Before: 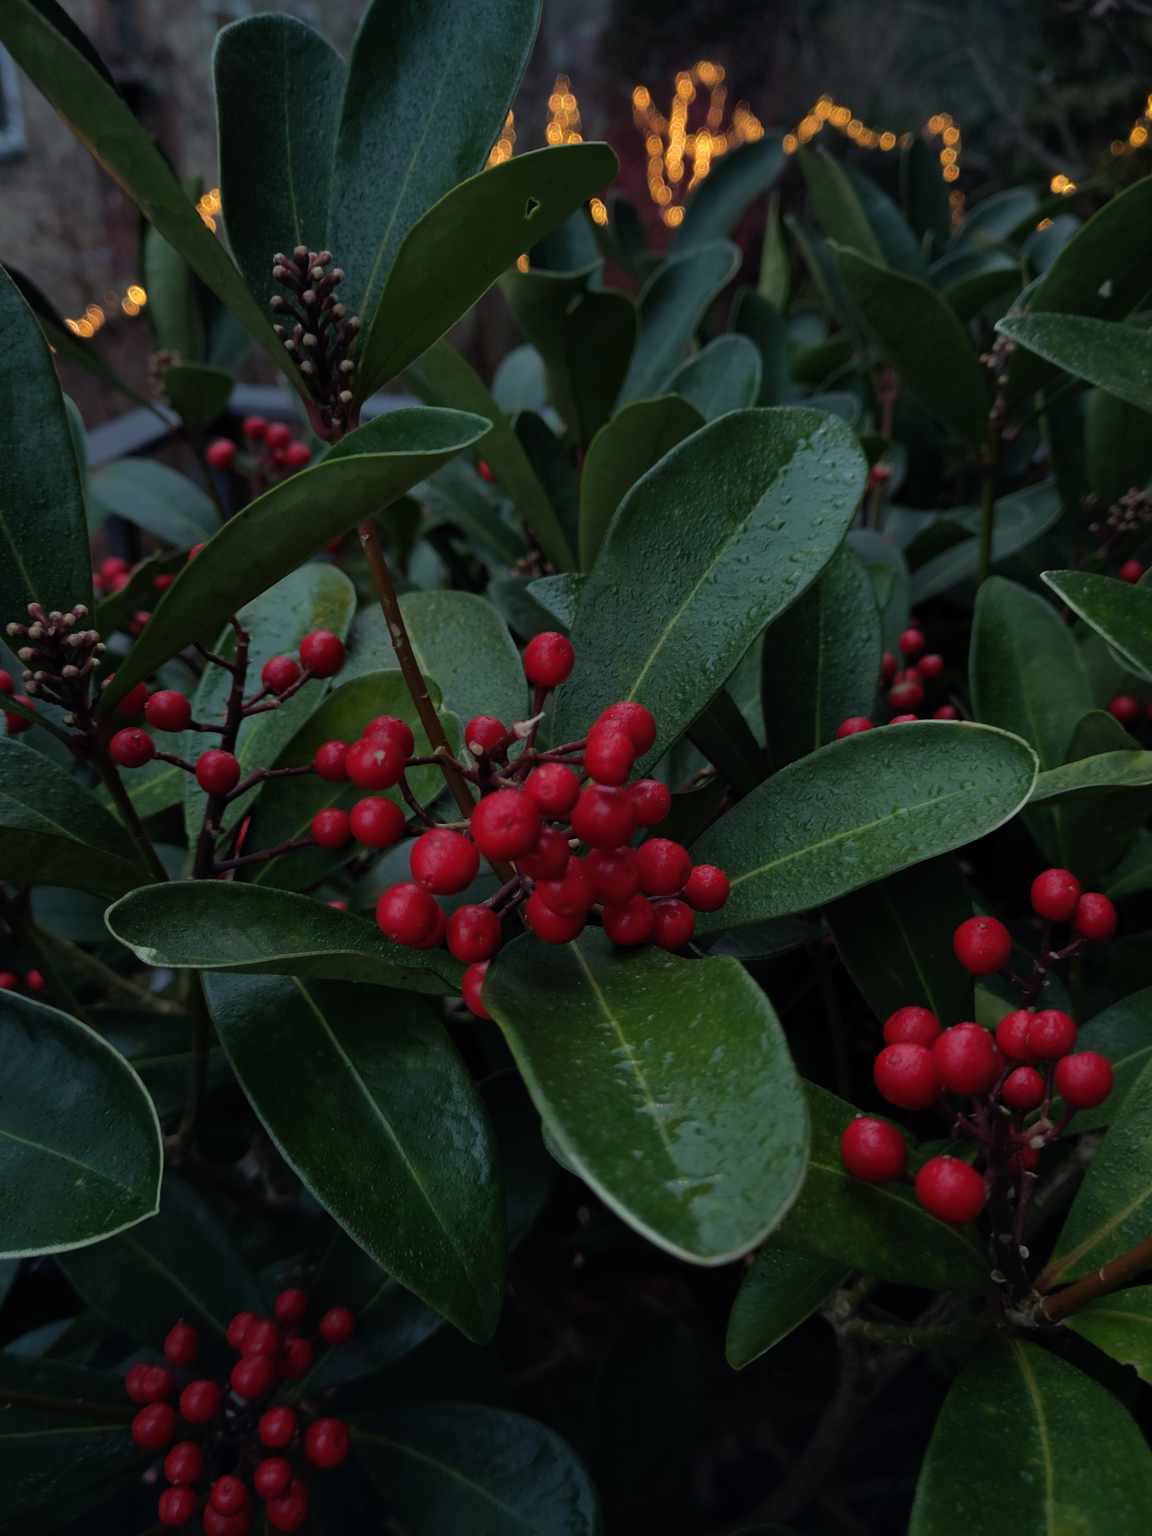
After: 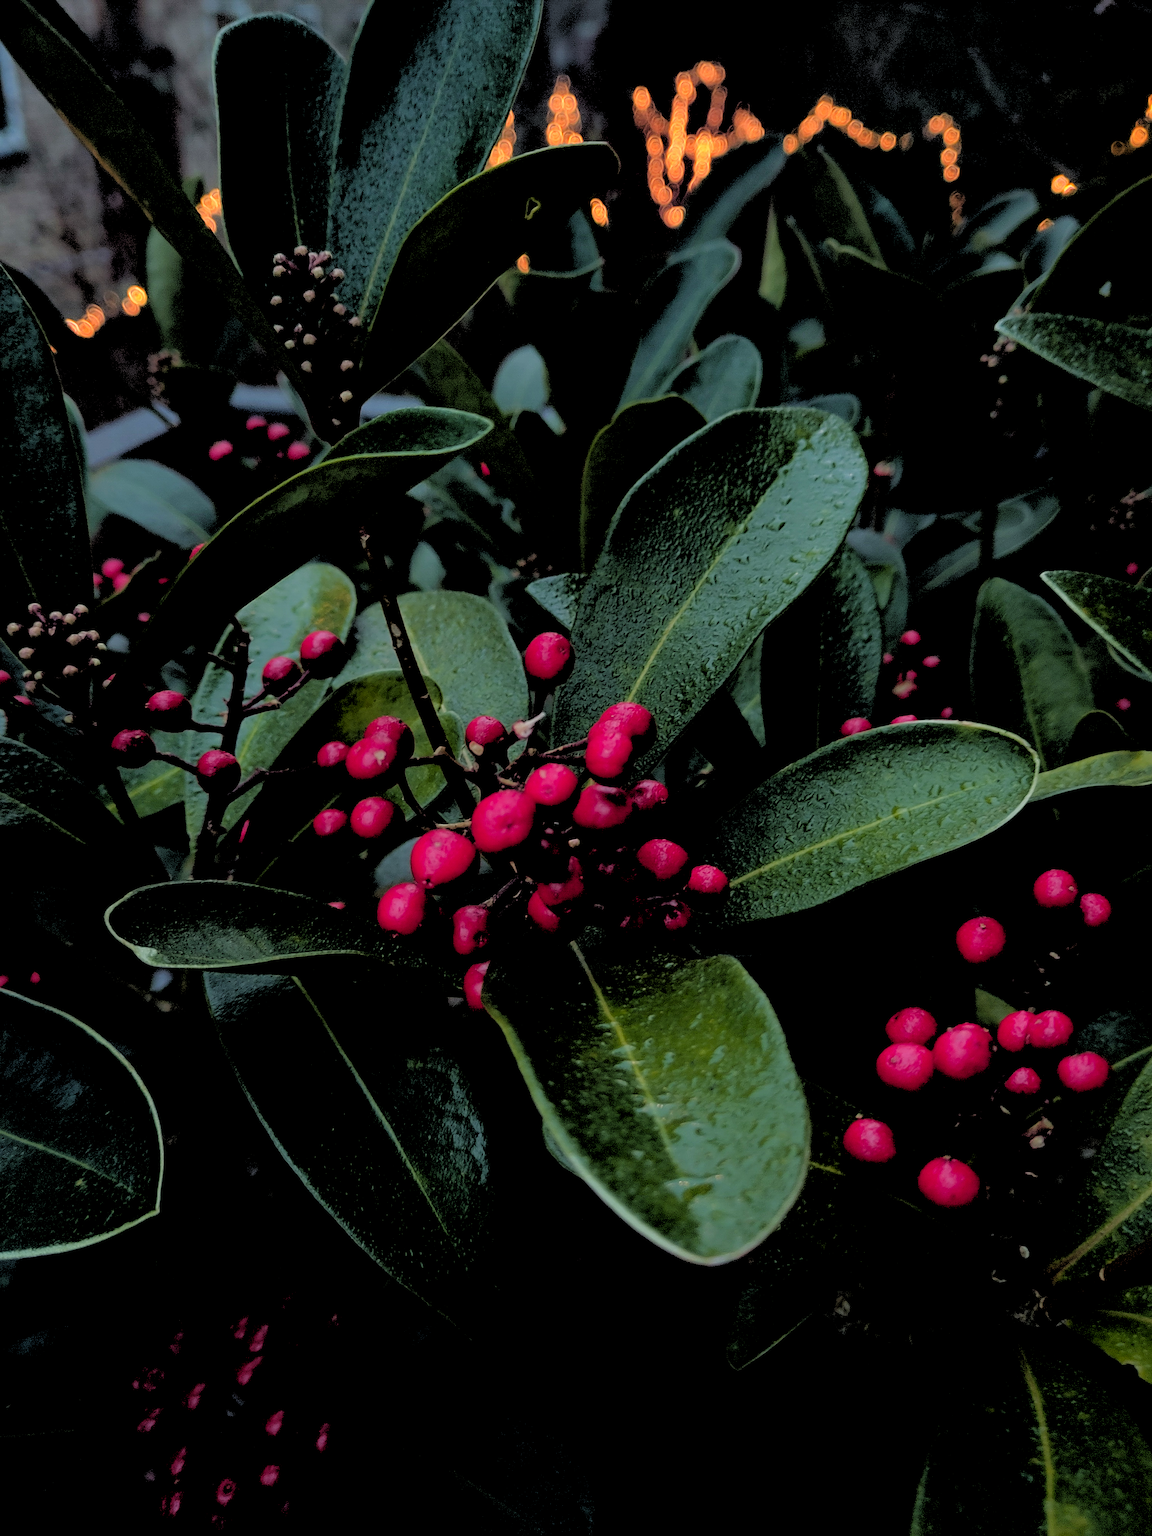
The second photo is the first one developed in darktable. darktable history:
sharpen: on, module defaults
rgb levels: levels [[0.027, 0.429, 0.996], [0, 0.5, 1], [0, 0.5, 1]]
color zones: curves: ch1 [(0.235, 0.558) (0.75, 0.5)]; ch2 [(0.25, 0.462) (0.749, 0.457)], mix 25.94%
